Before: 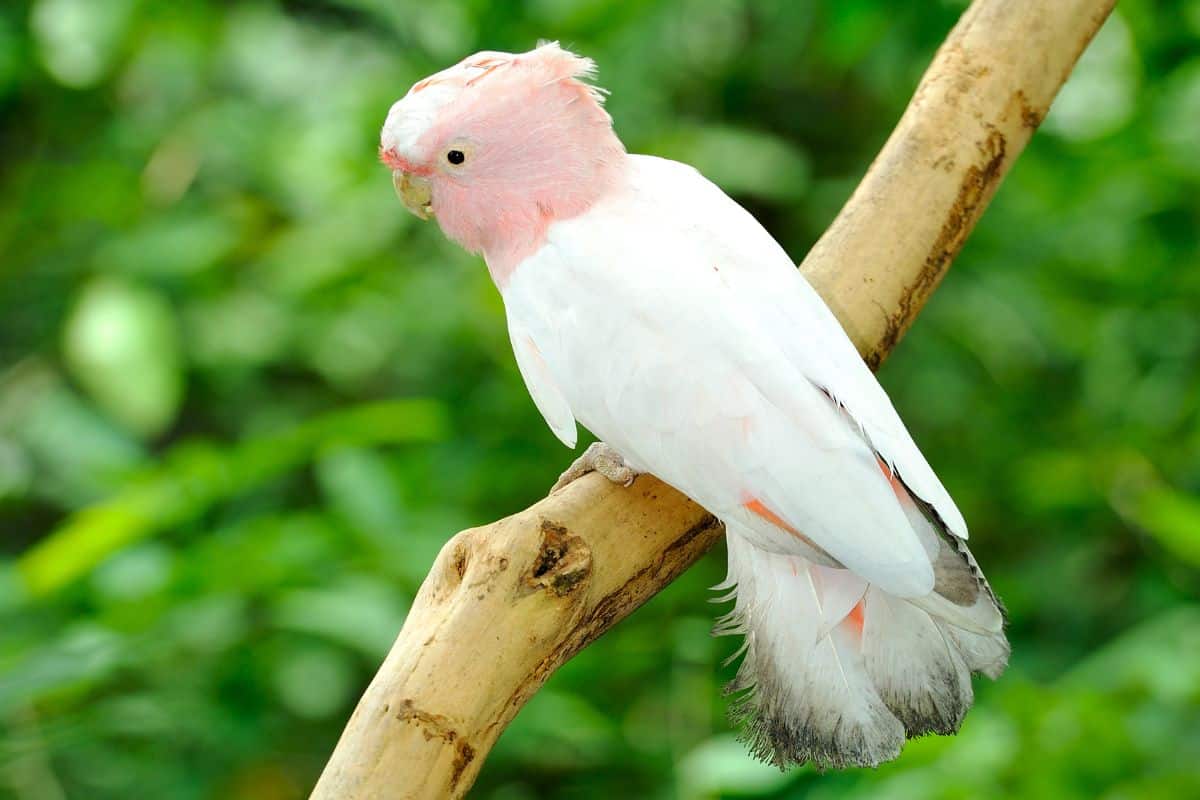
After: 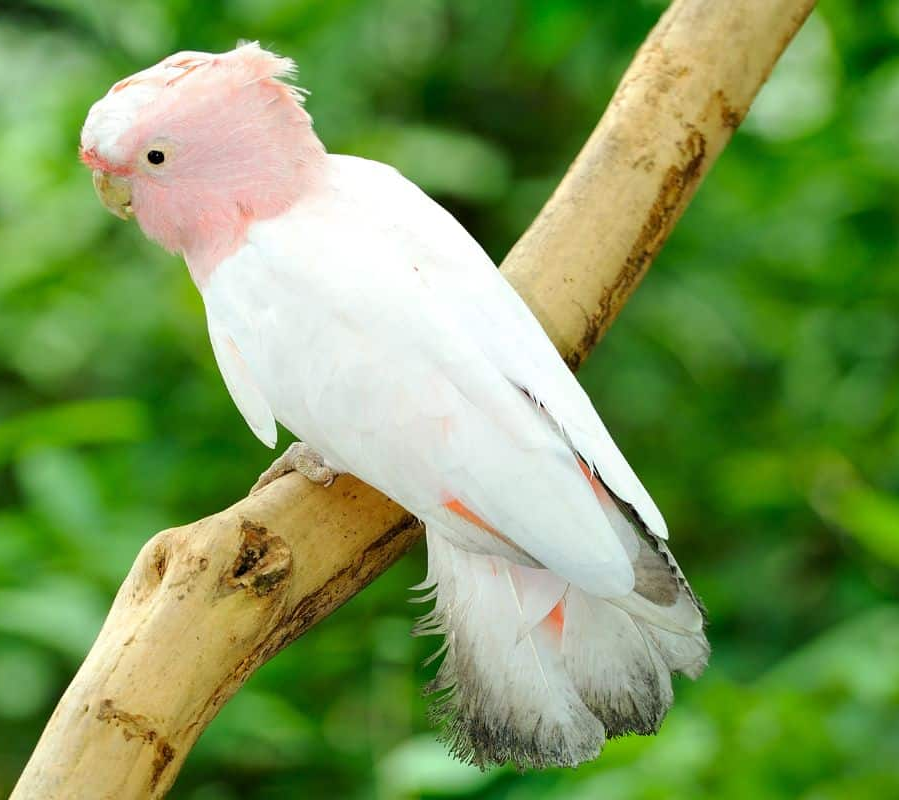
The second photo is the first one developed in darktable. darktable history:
crop and rotate: left 25.037%
